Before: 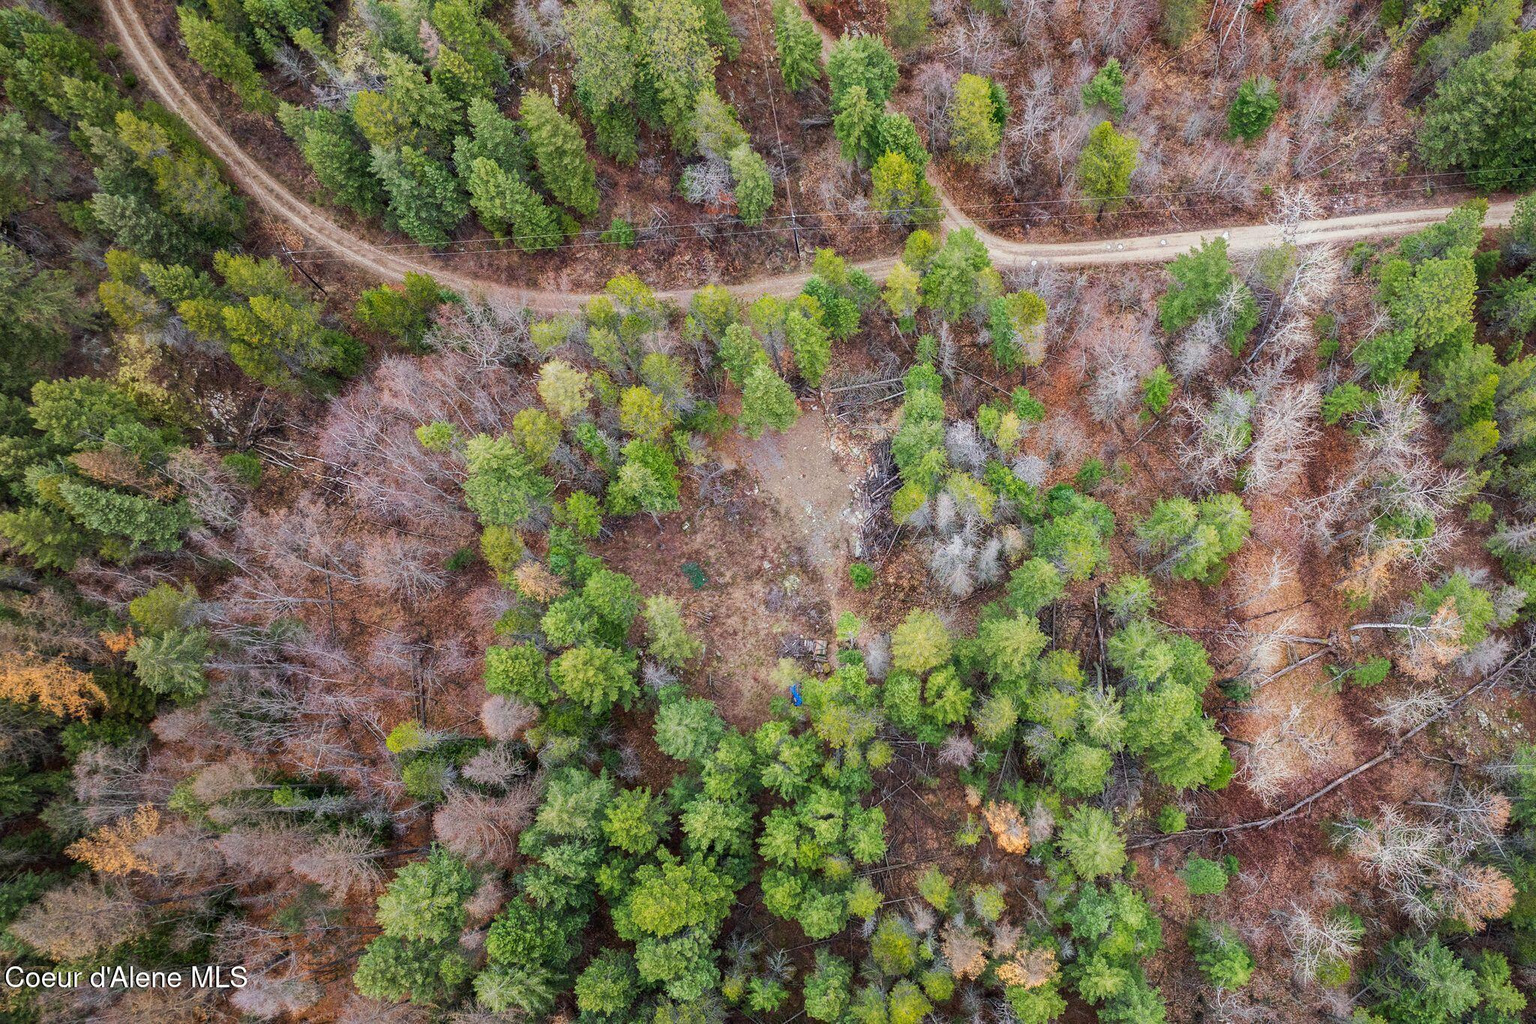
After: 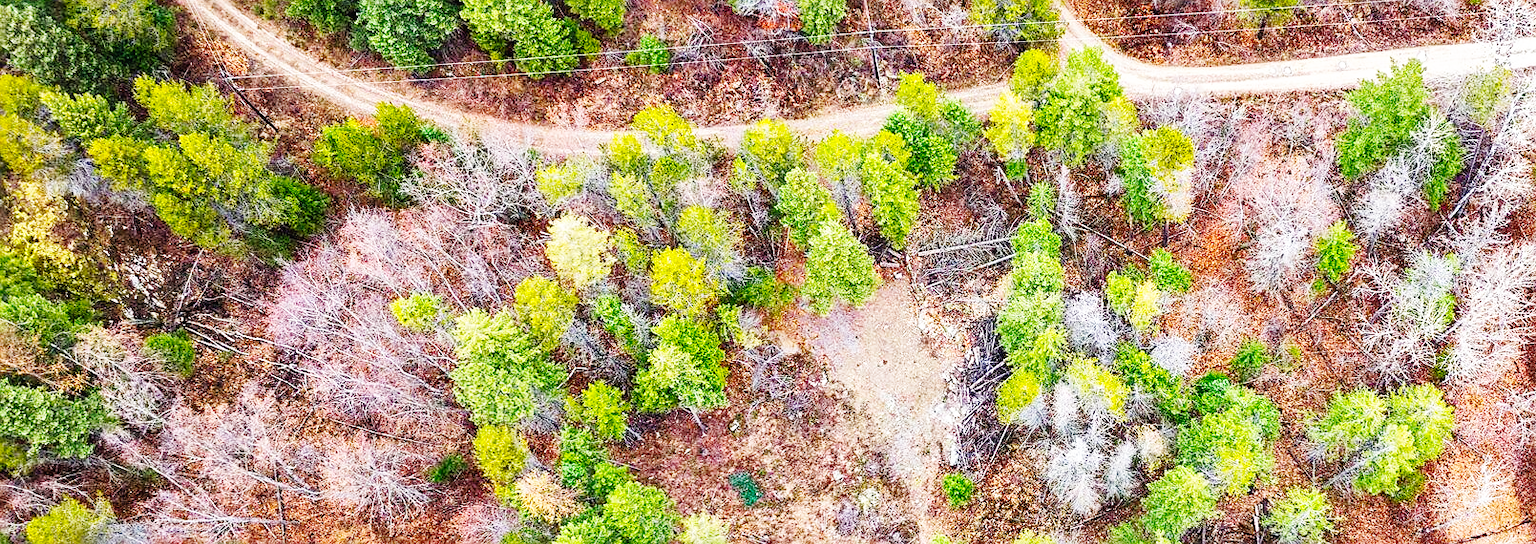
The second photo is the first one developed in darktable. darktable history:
crop: left 7.084%, top 18.706%, right 14.35%, bottom 39.465%
shadows and highlights: soften with gaussian
base curve: curves: ch0 [(0, 0.003) (0.001, 0.002) (0.006, 0.004) (0.02, 0.022) (0.048, 0.086) (0.094, 0.234) (0.162, 0.431) (0.258, 0.629) (0.385, 0.8) (0.548, 0.918) (0.751, 0.988) (1, 1)], preserve colors none
sharpen: radius 2.218, amount 0.38, threshold 0.239
color balance rgb: highlights gain › luminance 14.719%, perceptual saturation grading › global saturation 25.17%, global vibrance 11.143%
